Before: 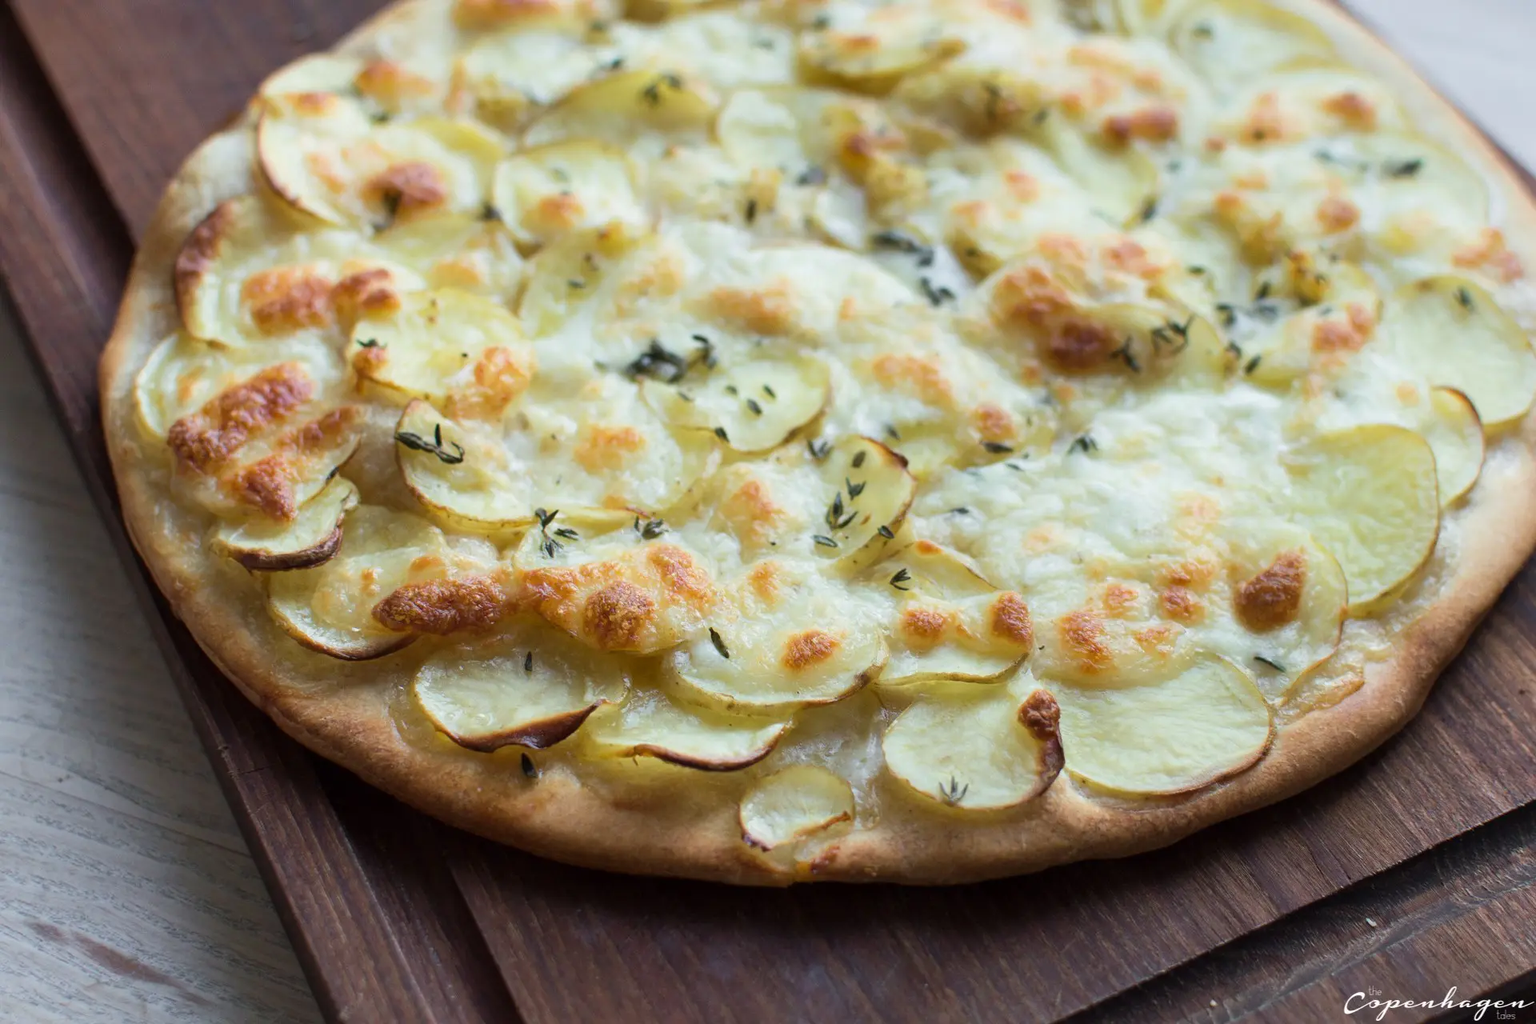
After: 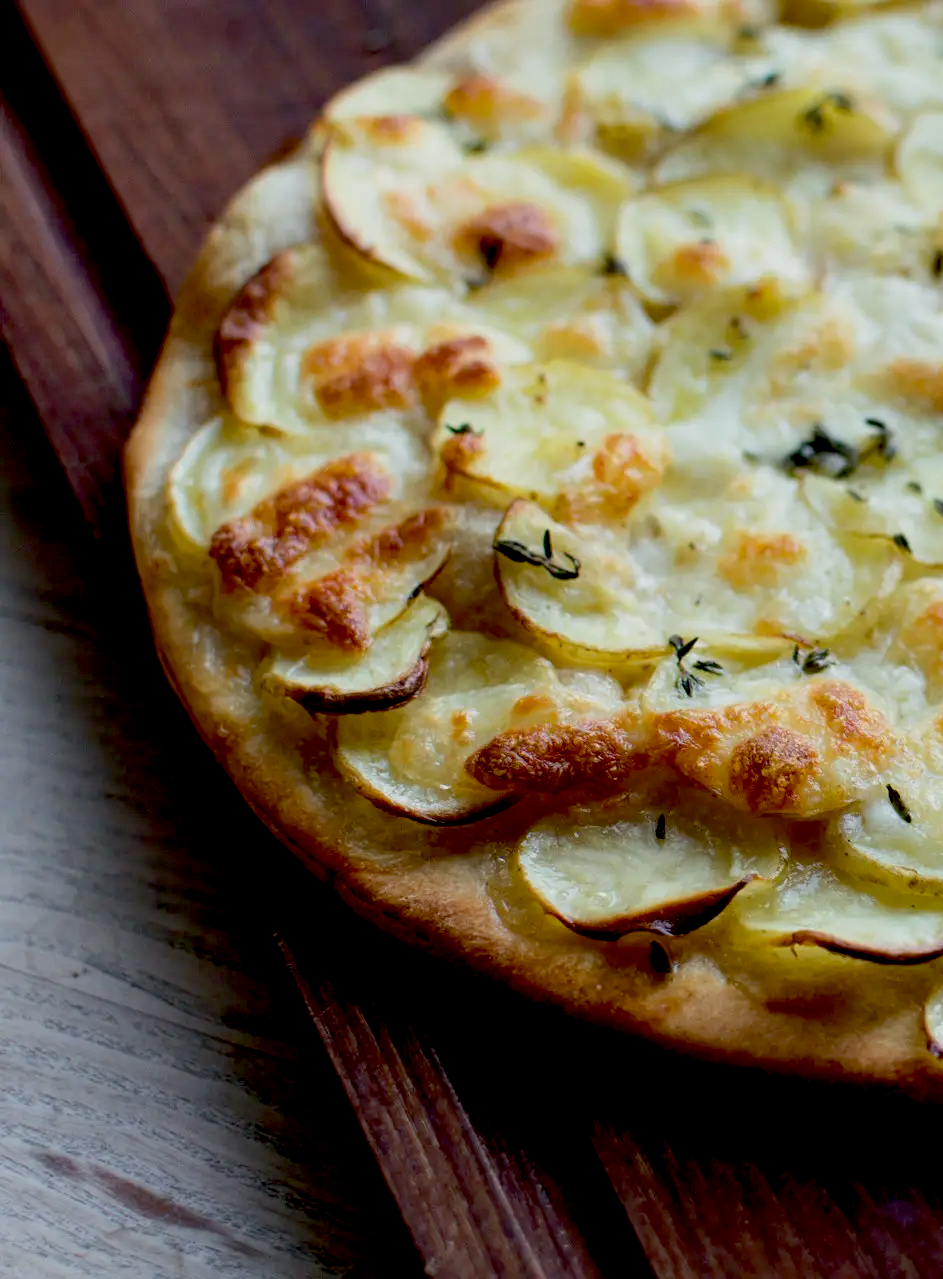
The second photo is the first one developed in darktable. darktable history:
local contrast: highlights 100%, shadows 100%, detail 120%, midtone range 0.2
crop and rotate: left 0%, top 0%, right 50.845%
exposure: black level correction 0.046, exposure -0.228 EV, compensate highlight preservation false
